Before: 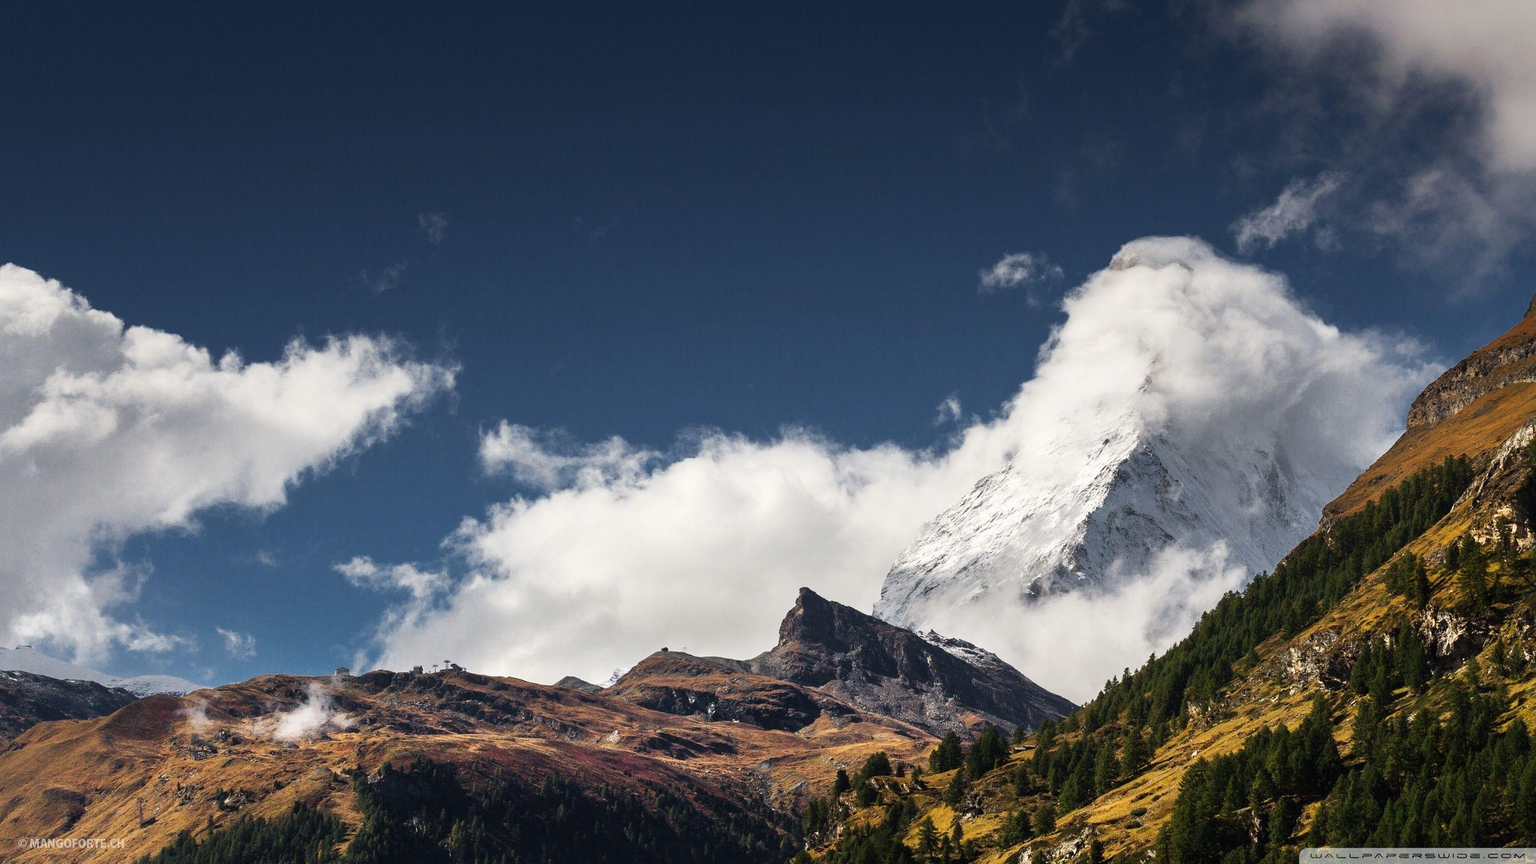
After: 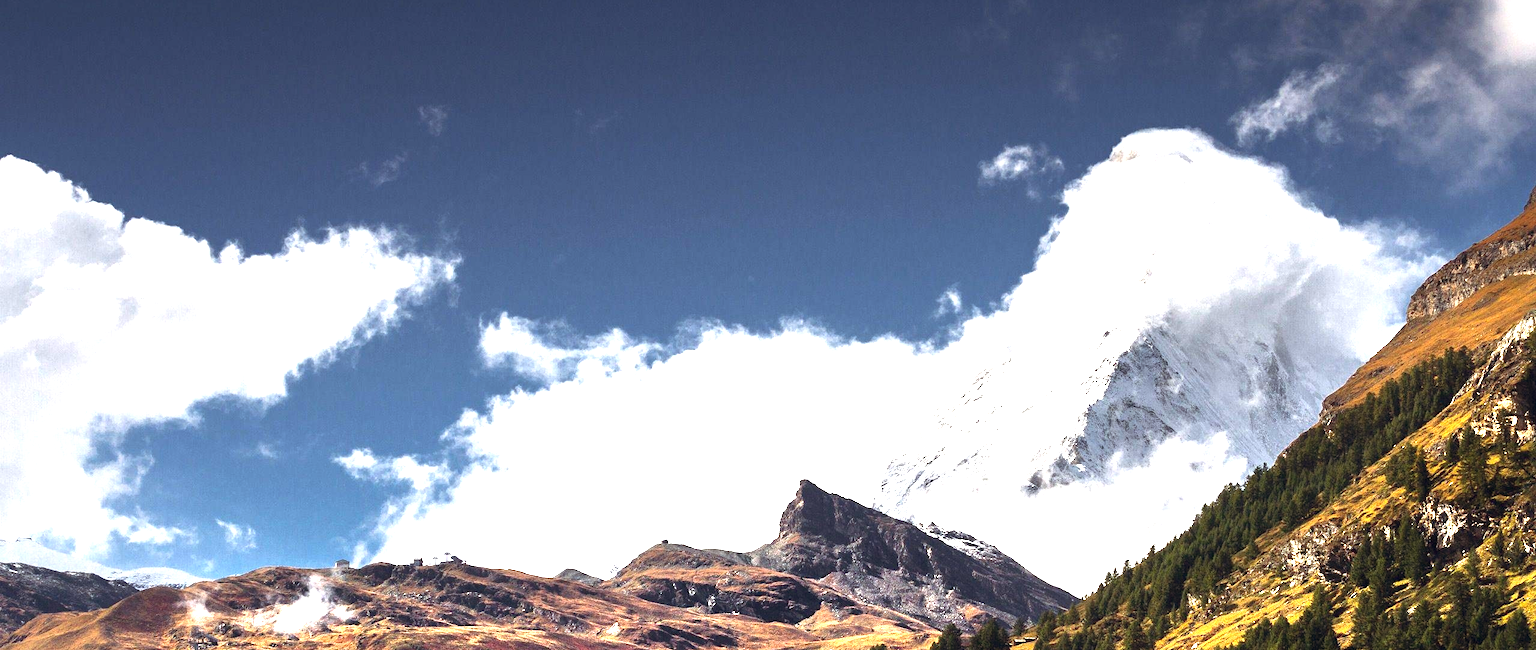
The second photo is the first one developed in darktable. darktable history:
color balance rgb: shadows lift › chroma 4.344%, shadows lift › hue 27.45°, global offset › chroma 0.056%, global offset › hue 253.04°, perceptual saturation grading › global saturation 0.128%, perceptual brilliance grading › highlights 11.53%
crop and rotate: top 12.522%, bottom 12.189%
exposure: black level correction 0, exposure 1.126 EV, compensate highlight preservation false
